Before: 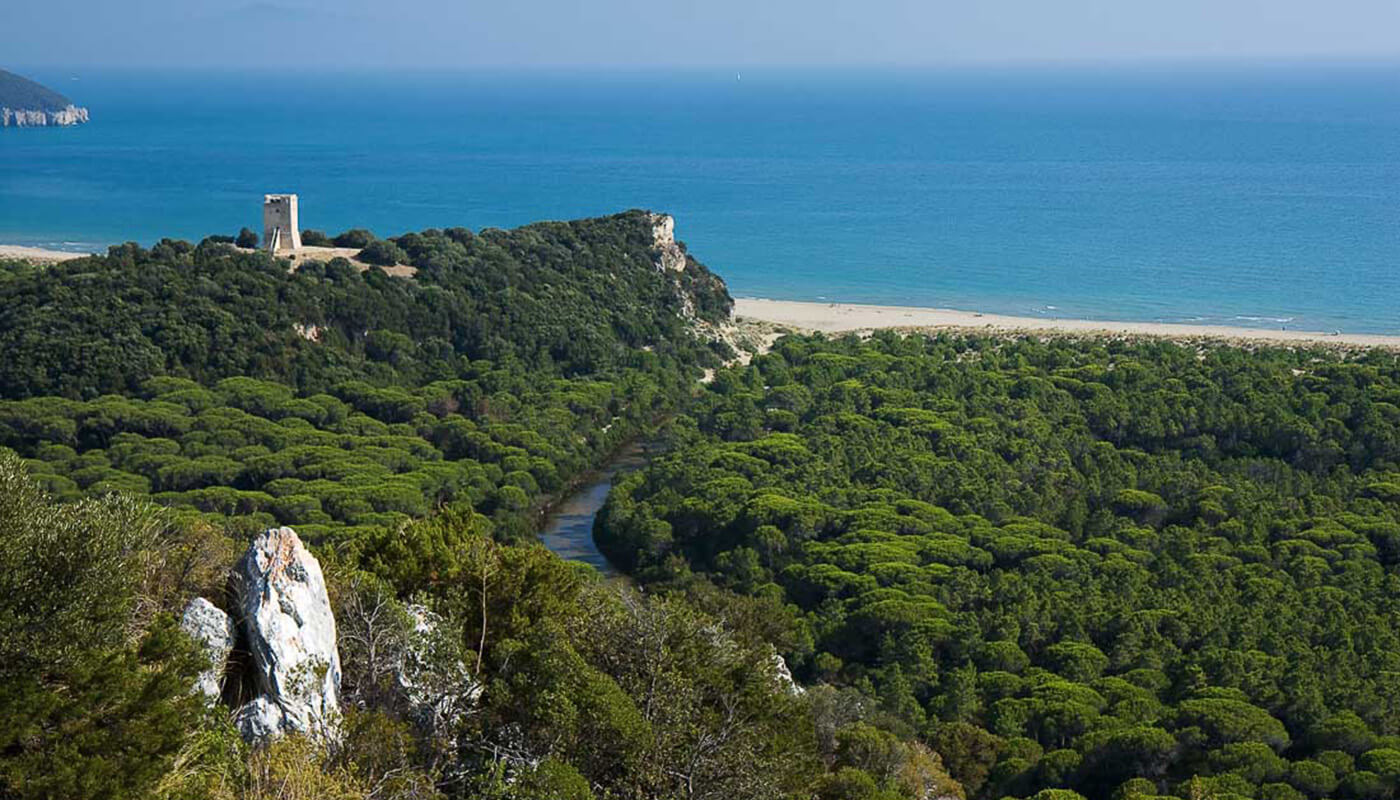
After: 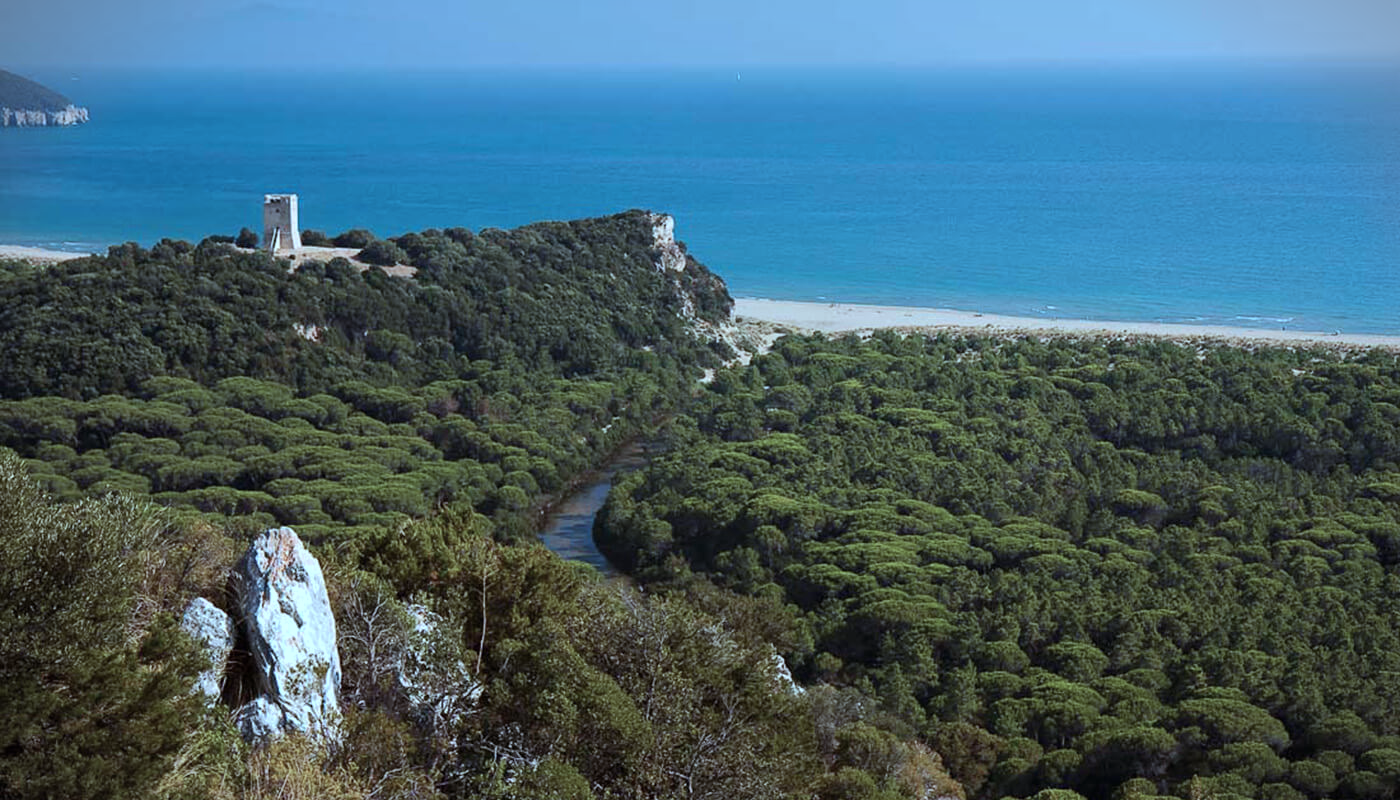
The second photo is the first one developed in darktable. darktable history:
shadows and highlights: shadows 9.99, white point adjustment 0.877, highlights -40.17
color correction: highlights a* -9.06, highlights b* -23.83
vignetting: fall-off start 100.73%, width/height ratio 1.308
color balance rgb: power › chroma 1.046%, power › hue 27.75°, linear chroma grading › shadows -6.743%, linear chroma grading › highlights -6.83%, linear chroma grading › global chroma -10.409%, linear chroma grading › mid-tones -8.226%, perceptual saturation grading › global saturation -3.56%, perceptual saturation grading › shadows -2.521%, global vibrance 20%
